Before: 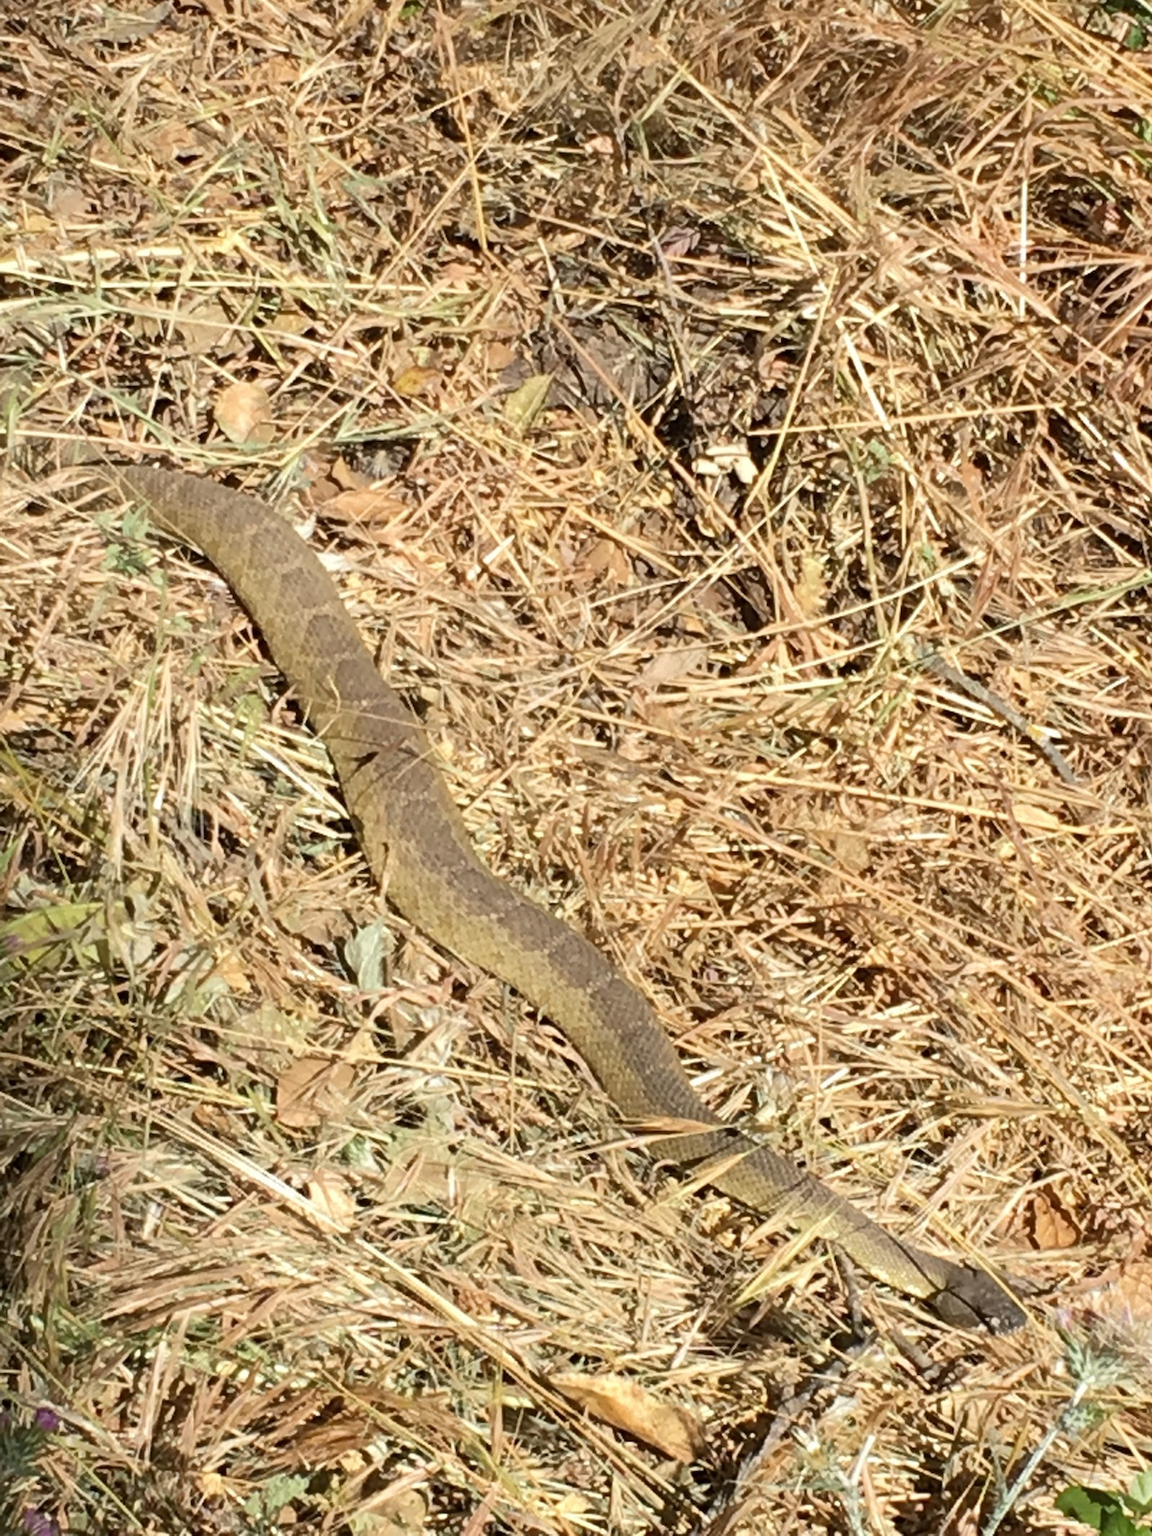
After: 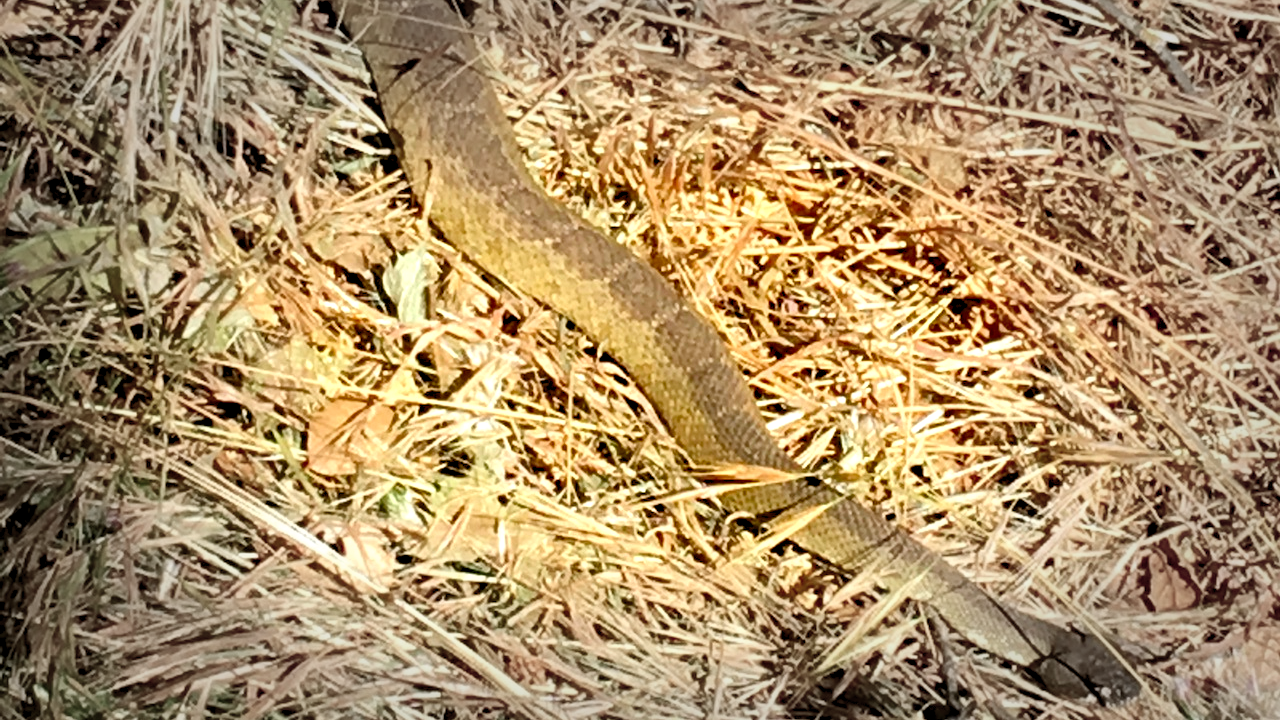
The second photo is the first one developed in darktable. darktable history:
contrast brightness saturation: contrast 0.1, brightness -0.26, saturation 0.14
levels: levels [0.036, 0.364, 0.827]
crop: top 45.551%, bottom 12.262%
vignetting: fall-off start 48.41%, automatic ratio true, width/height ratio 1.29, unbound false
